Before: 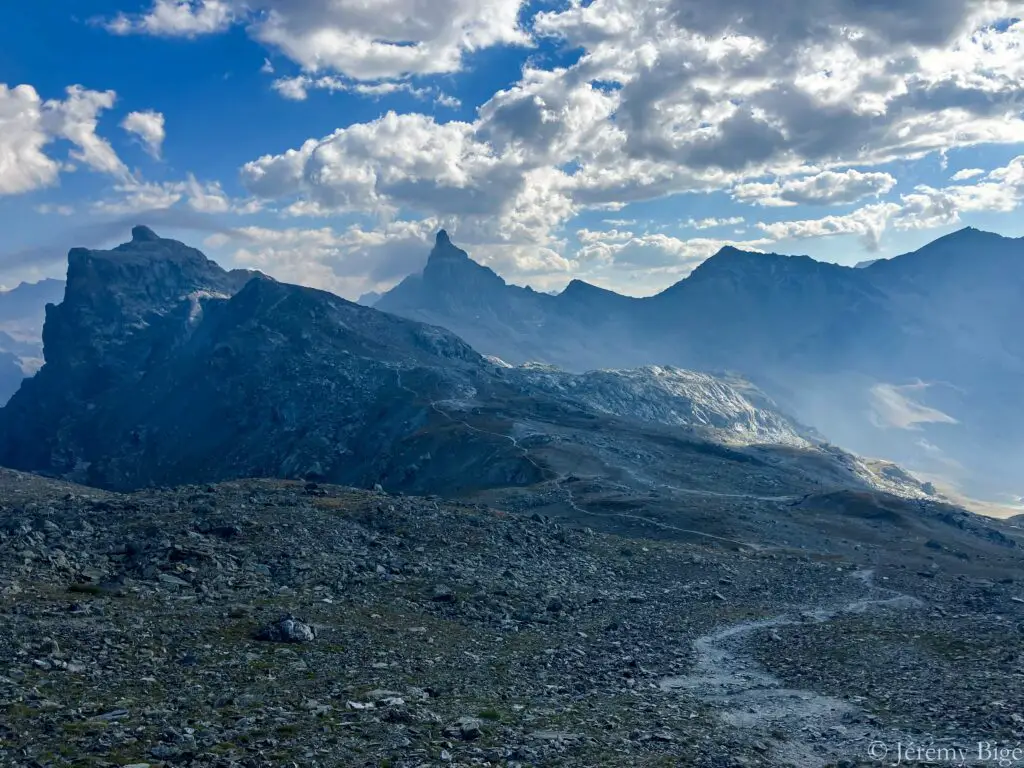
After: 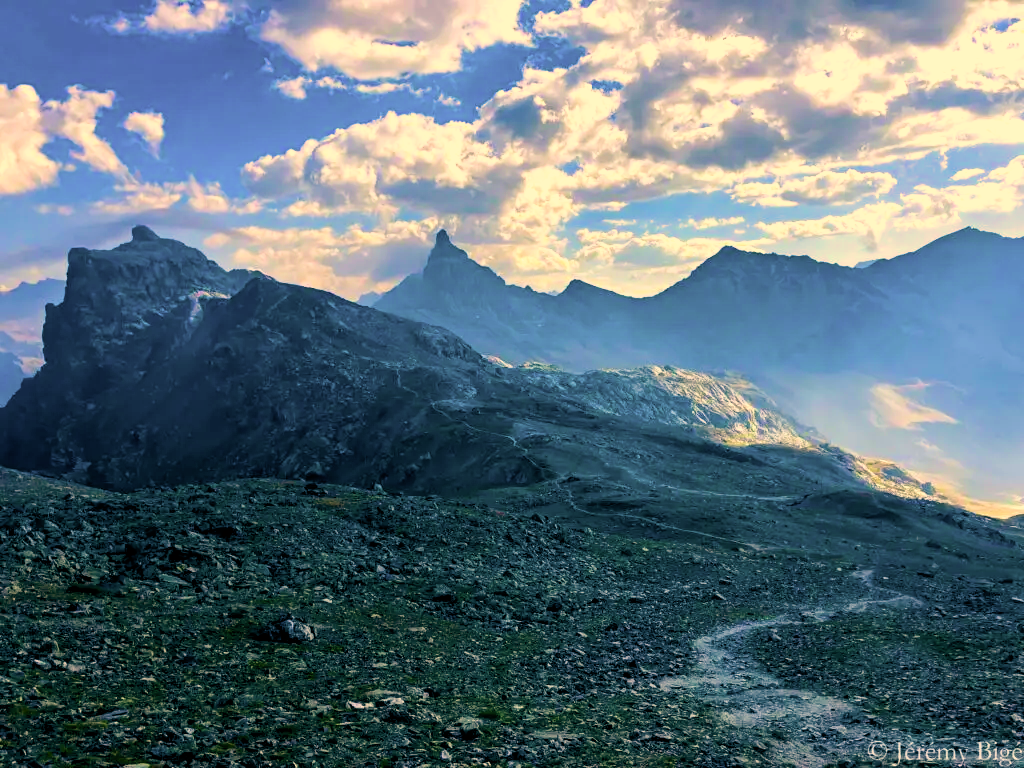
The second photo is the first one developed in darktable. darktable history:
color correction: highlights a* 14.95, highlights b* 32.06
velvia: on, module defaults
filmic rgb: black relative exposure -8.03 EV, white relative exposure 2.47 EV, hardness 6.37
color balance rgb: shadows lift › chroma 0.764%, shadows lift › hue 114.27°, global offset › luminance -0.312%, global offset › chroma 0.108%, global offset › hue 162.78°, perceptual saturation grading › global saturation 25.913%, perceptual brilliance grading › highlights 6.092%, perceptual brilliance grading › mid-tones 17.309%, perceptual brilliance grading › shadows -5.571%, global vibrance 50.643%
